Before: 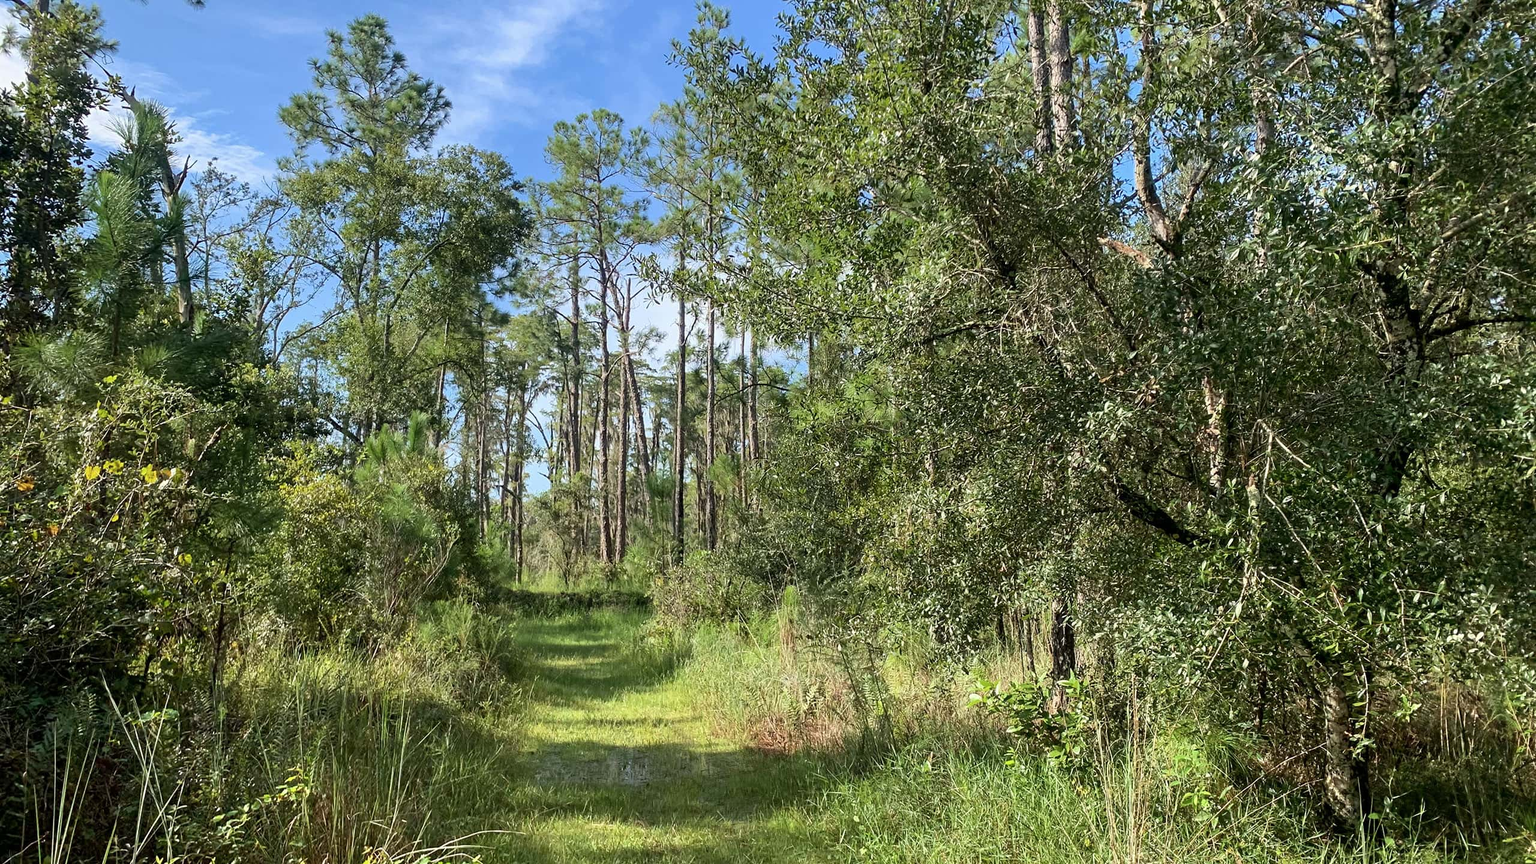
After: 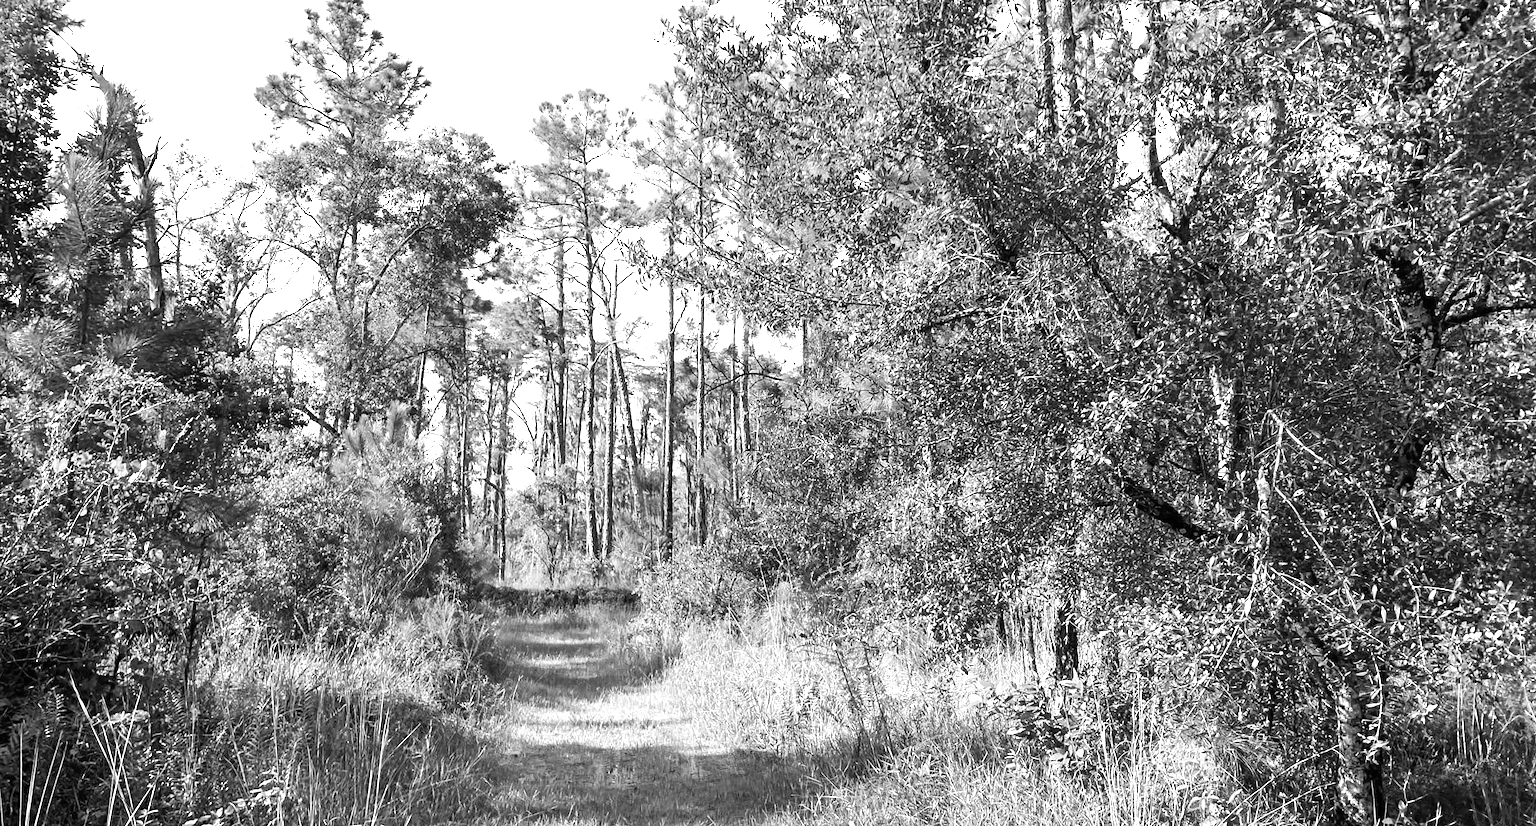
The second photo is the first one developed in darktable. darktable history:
color zones: curves: ch0 [(0, 0.613) (0.01, 0.613) (0.245, 0.448) (0.498, 0.529) (0.642, 0.665) (0.879, 0.777) (0.99, 0.613)]; ch1 [(0, 0) (0.143, 0) (0.286, 0) (0.429, 0) (0.571, 0) (0.714, 0) (0.857, 0)]
contrast brightness saturation: contrast 0.151, brightness -0.013, saturation 0.102
exposure: black level correction 0, exposure 1.199 EV, compensate highlight preservation false
crop: left 2.284%, top 2.839%, right 1.222%, bottom 4.846%
